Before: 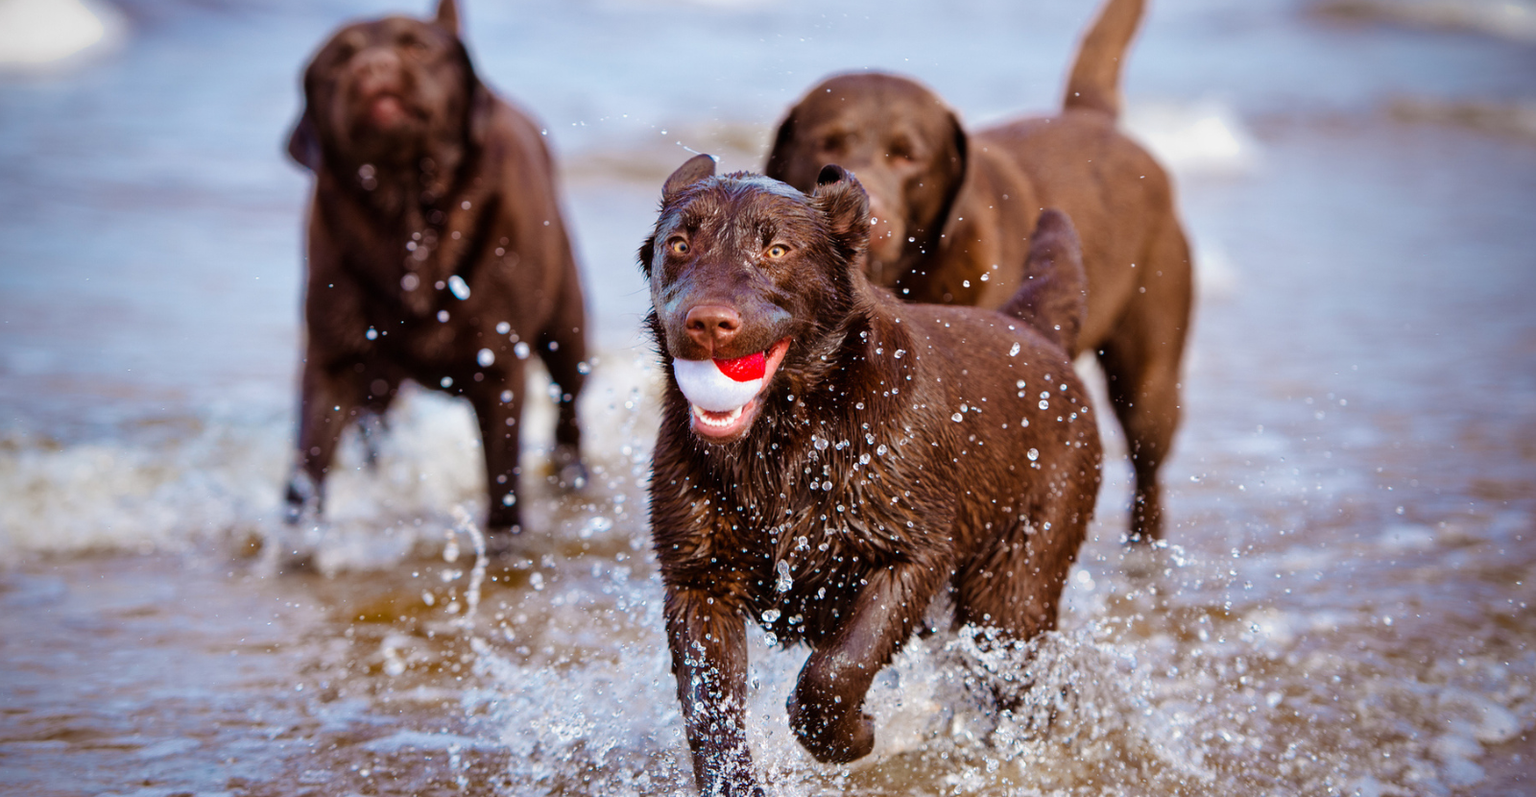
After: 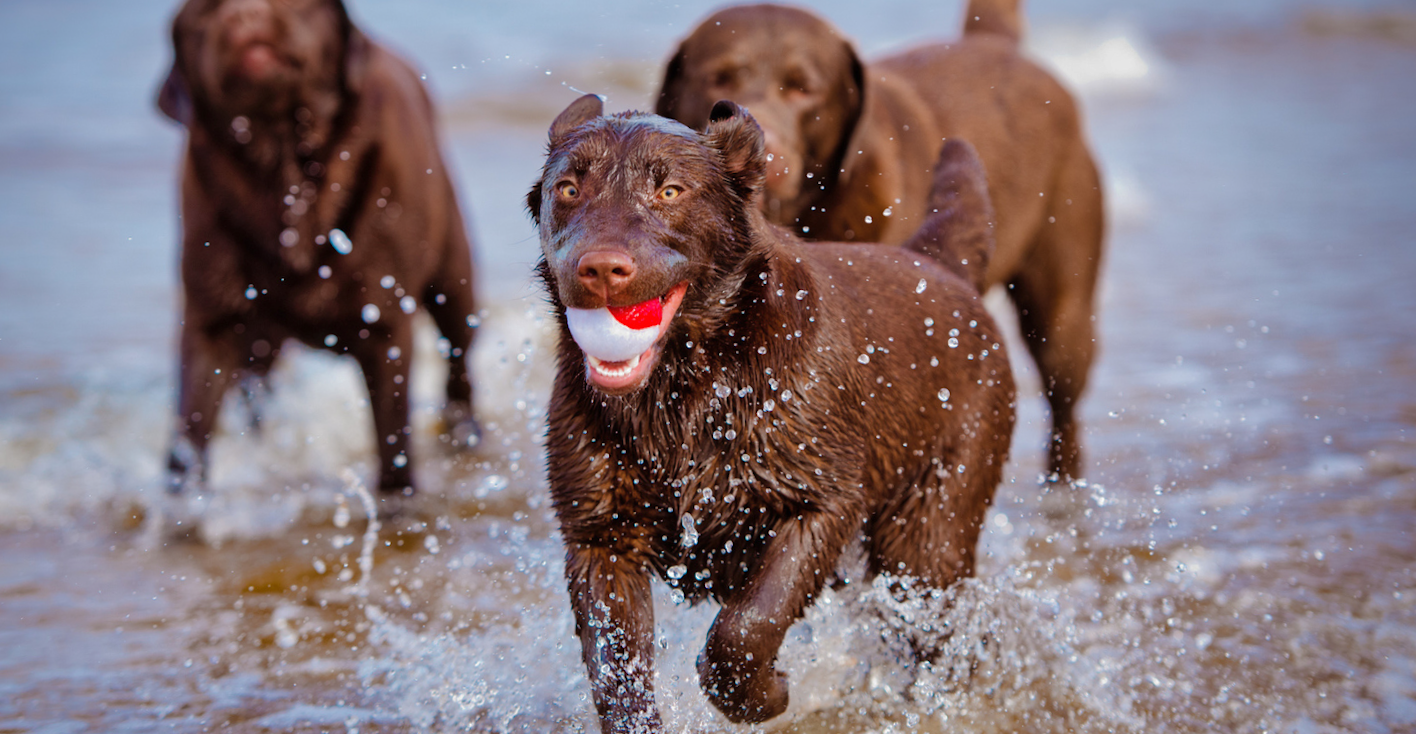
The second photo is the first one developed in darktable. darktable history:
shadows and highlights: shadows 40, highlights -60
crop and rotate: angle 1.96°, left 5.673%, top 5.673%
